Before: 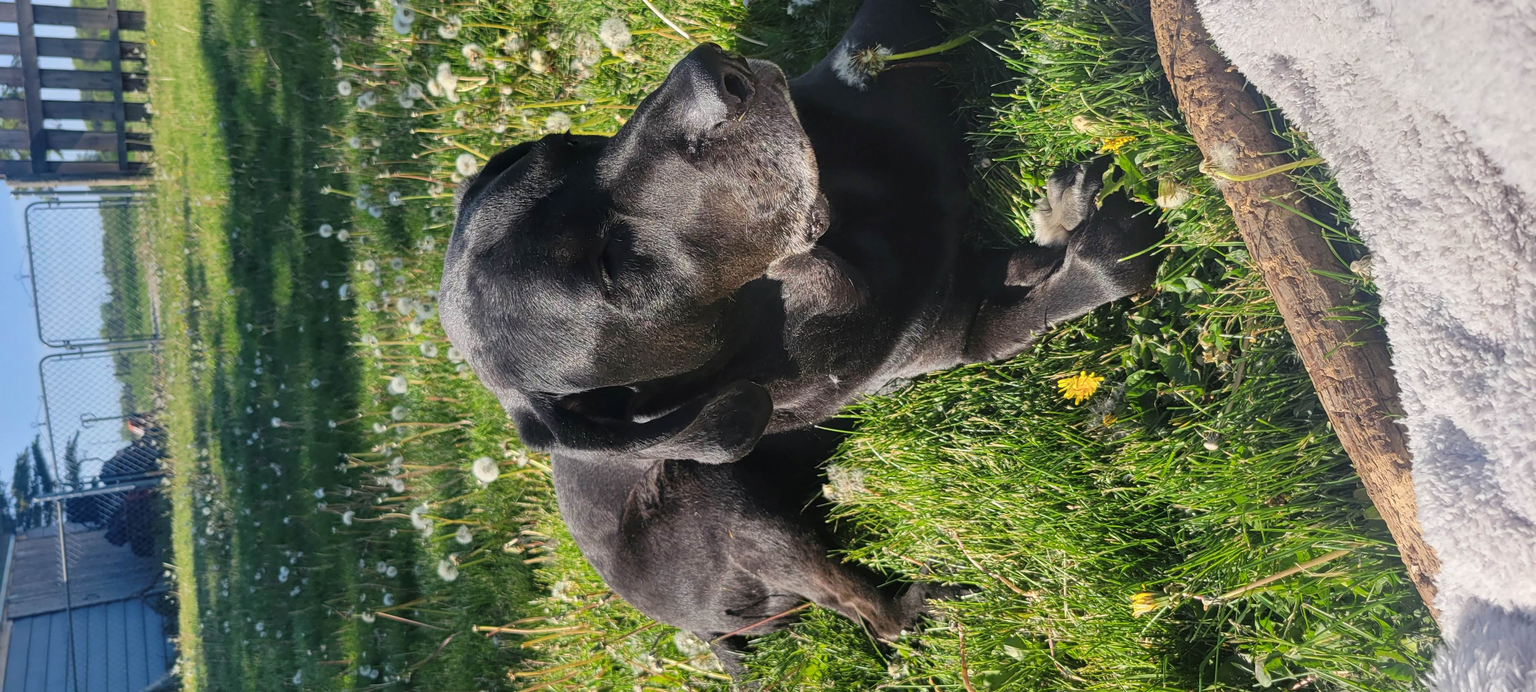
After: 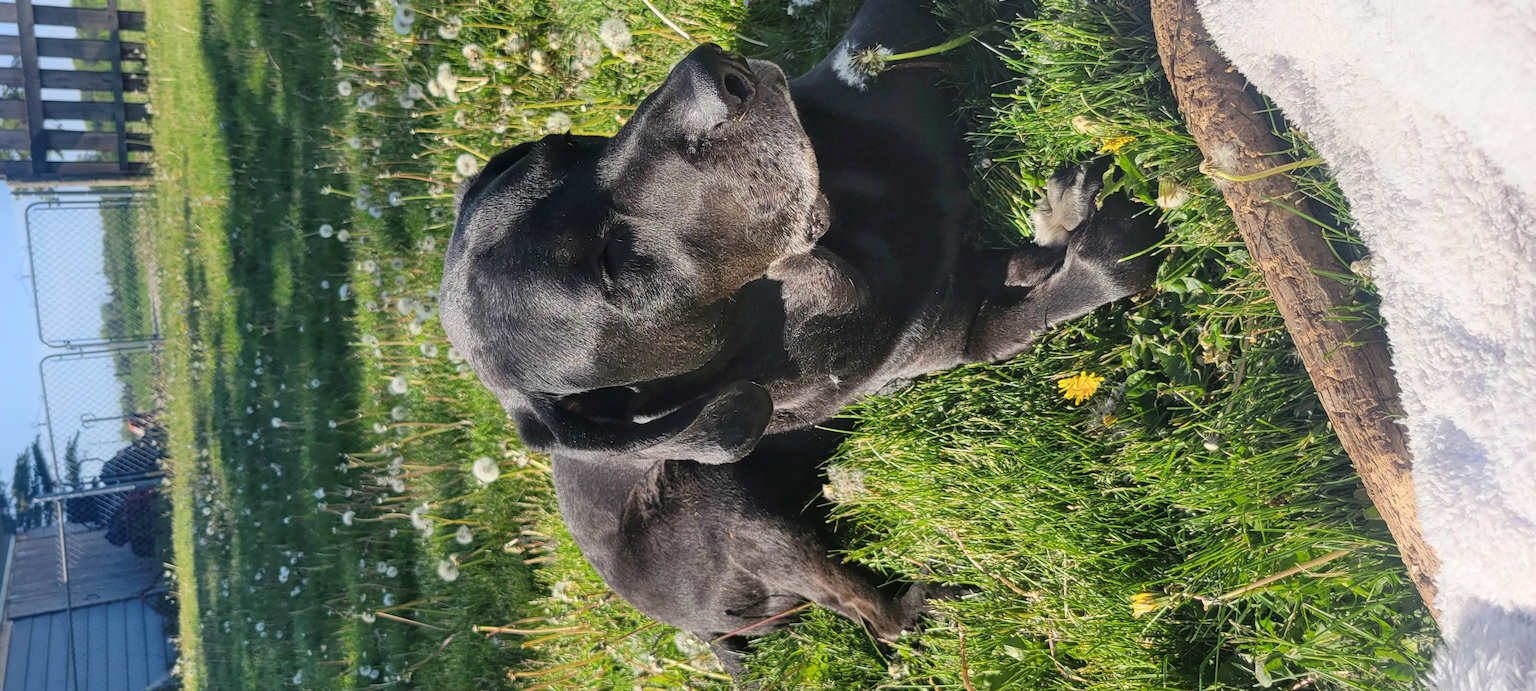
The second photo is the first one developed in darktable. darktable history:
shadows and highlights: highlights 68.97, soften with gaussian
